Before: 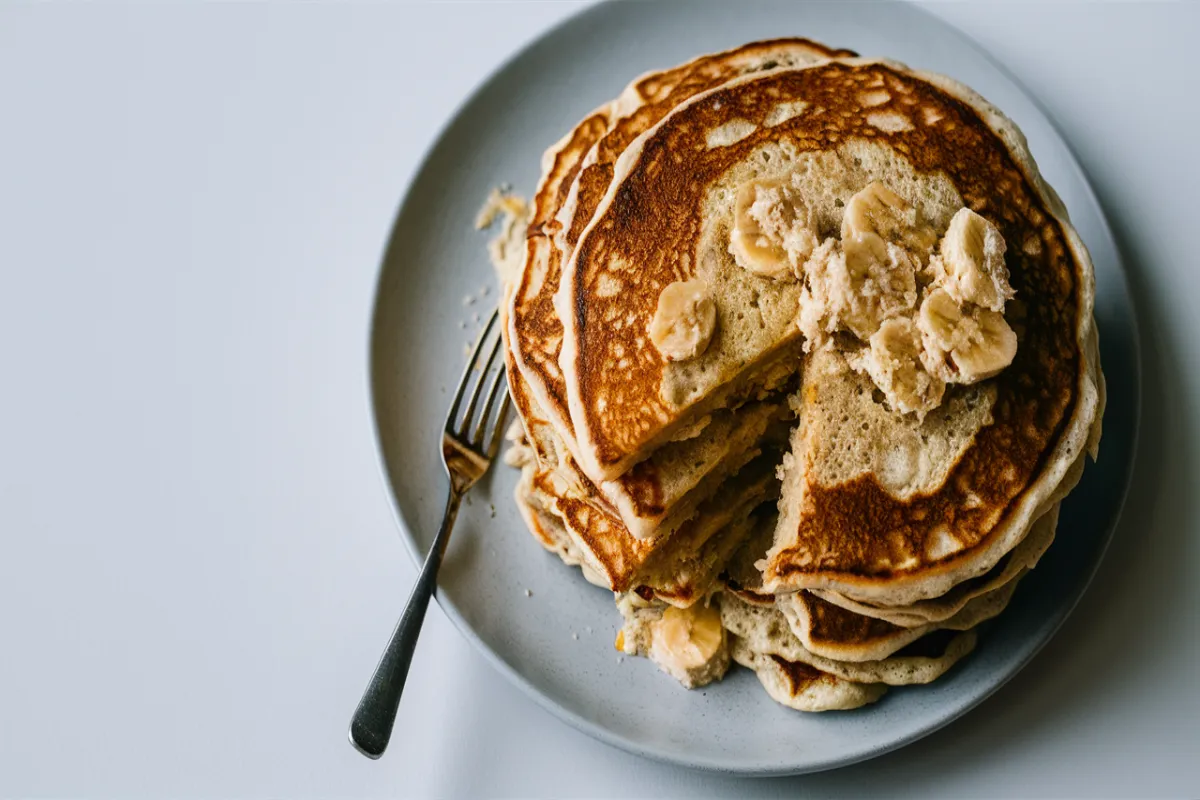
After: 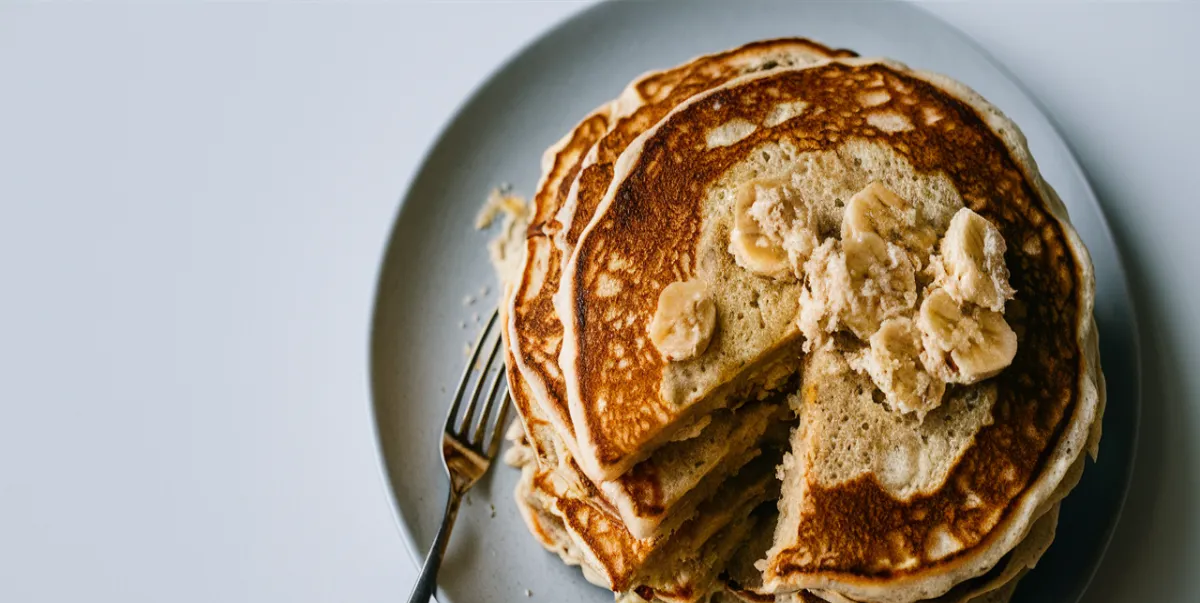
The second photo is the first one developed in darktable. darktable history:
crop: bottom 24.618%
